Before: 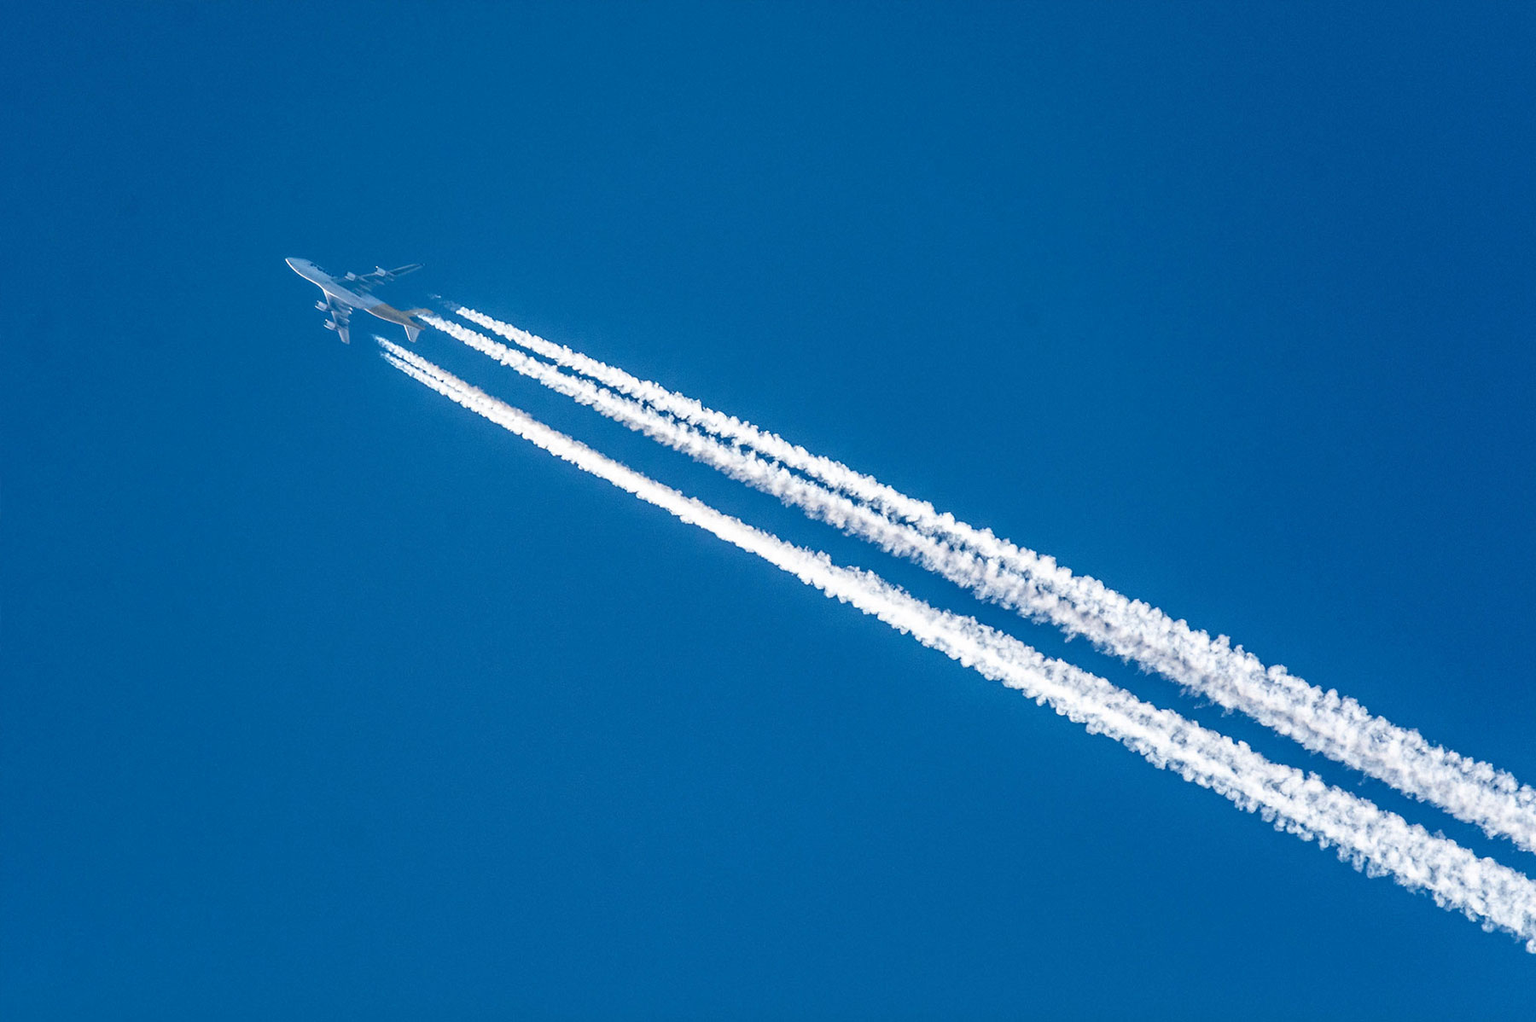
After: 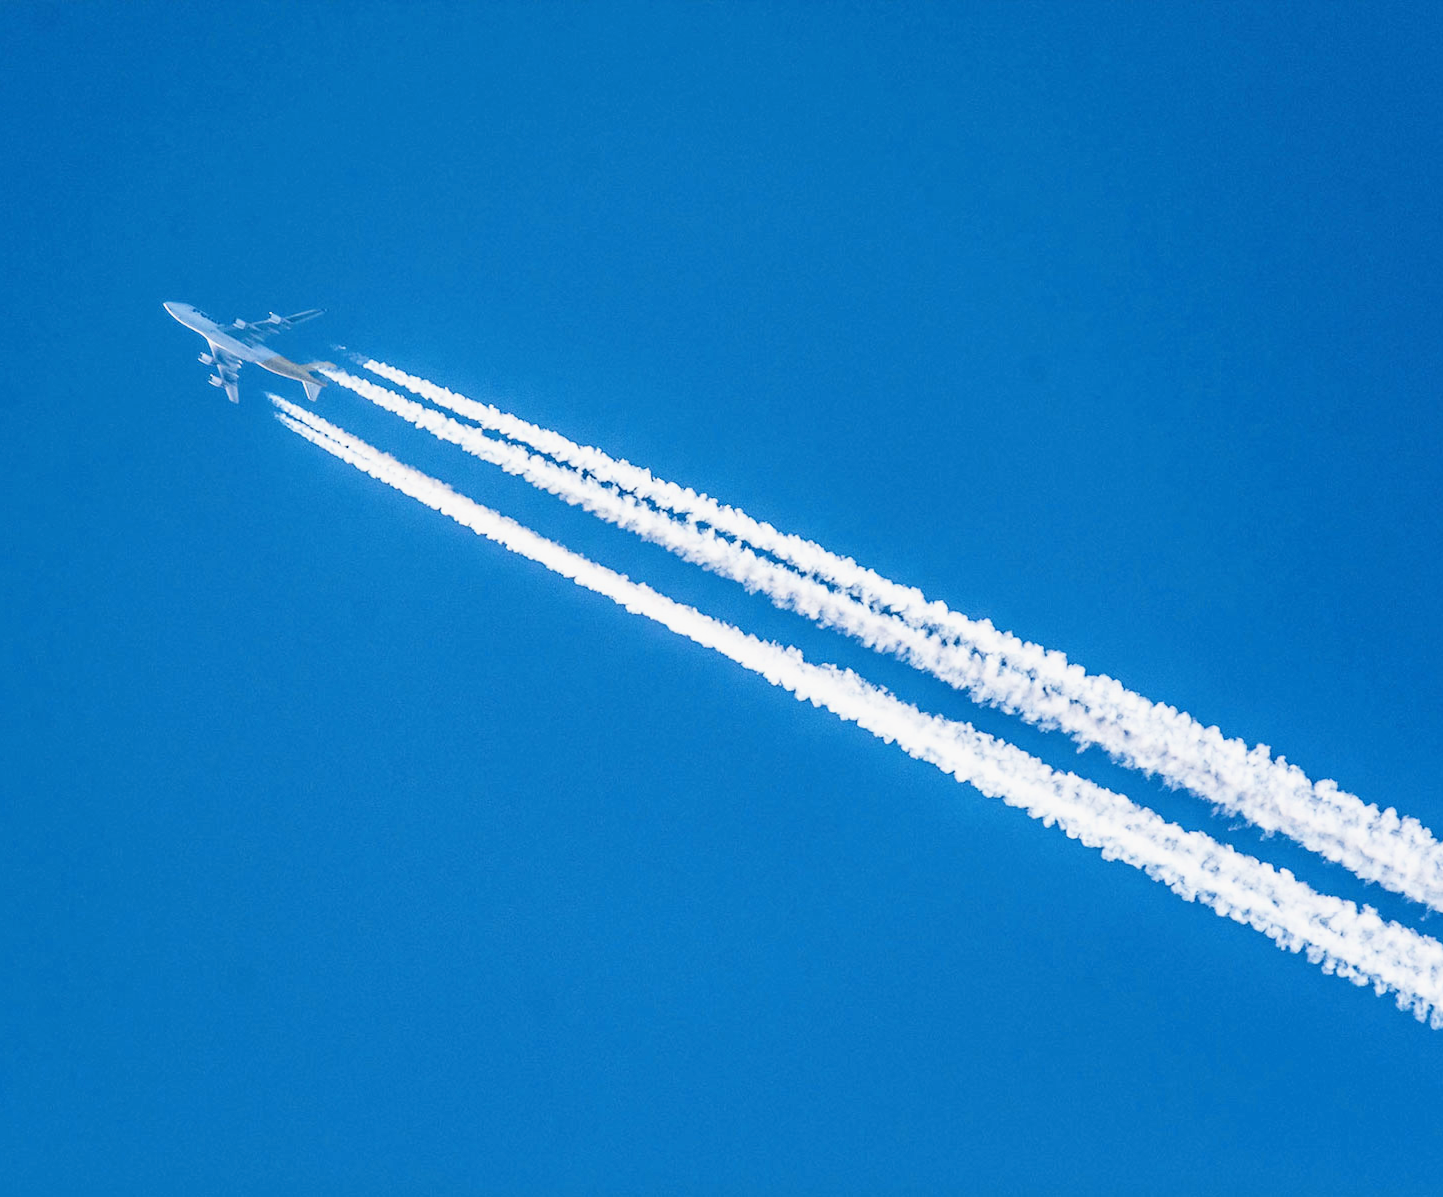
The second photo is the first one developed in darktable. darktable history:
crop and rotate: left 9.514%, right 10.27%
filmic rgb: black relative exposure -7.97 EV, white relative exposure 4.02 EV, threshold 2.94 EV, hardness 4.14, contrast 1.369, enable highlight reconstruction true
exposure: exposure 0.65 EV, compensate exposure bias true, compensate highlight preservation false
